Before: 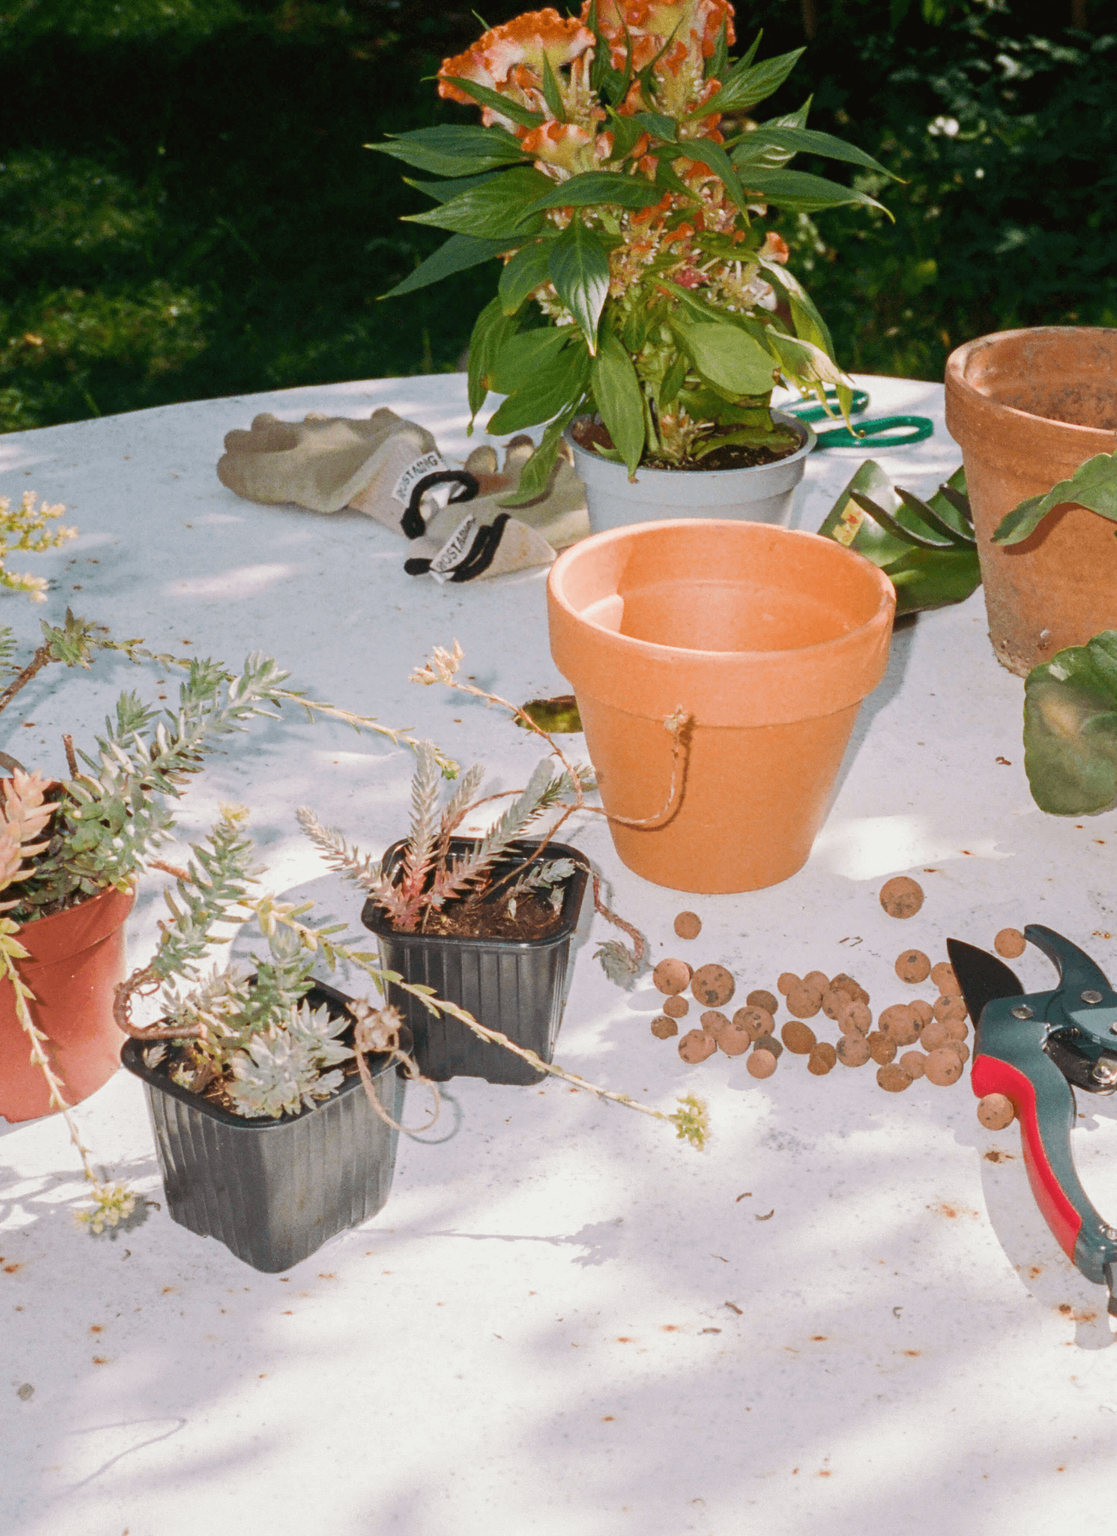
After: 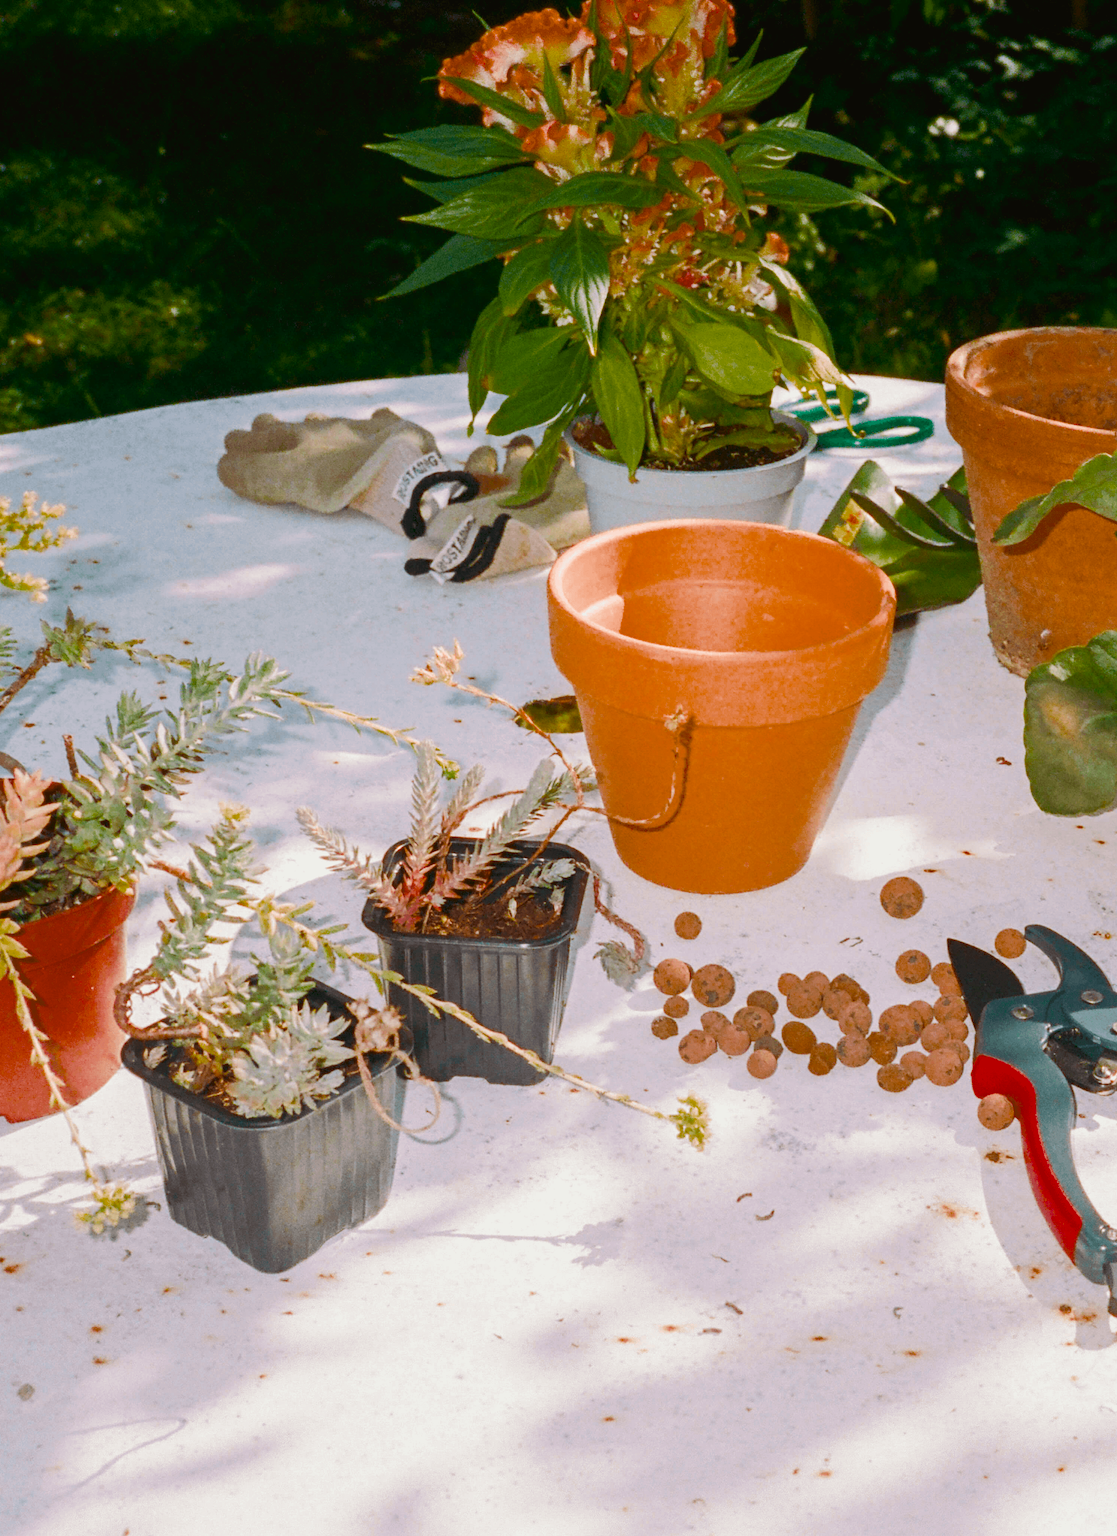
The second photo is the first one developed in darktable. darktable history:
color balance rgb: highlights gain › chroma 0.118%, highlights gain › hue 331.66°, perceptual saturation grading › global saturation 25.633%, global vibrance 16.282%, saturation formula JzAzBz (2021)
